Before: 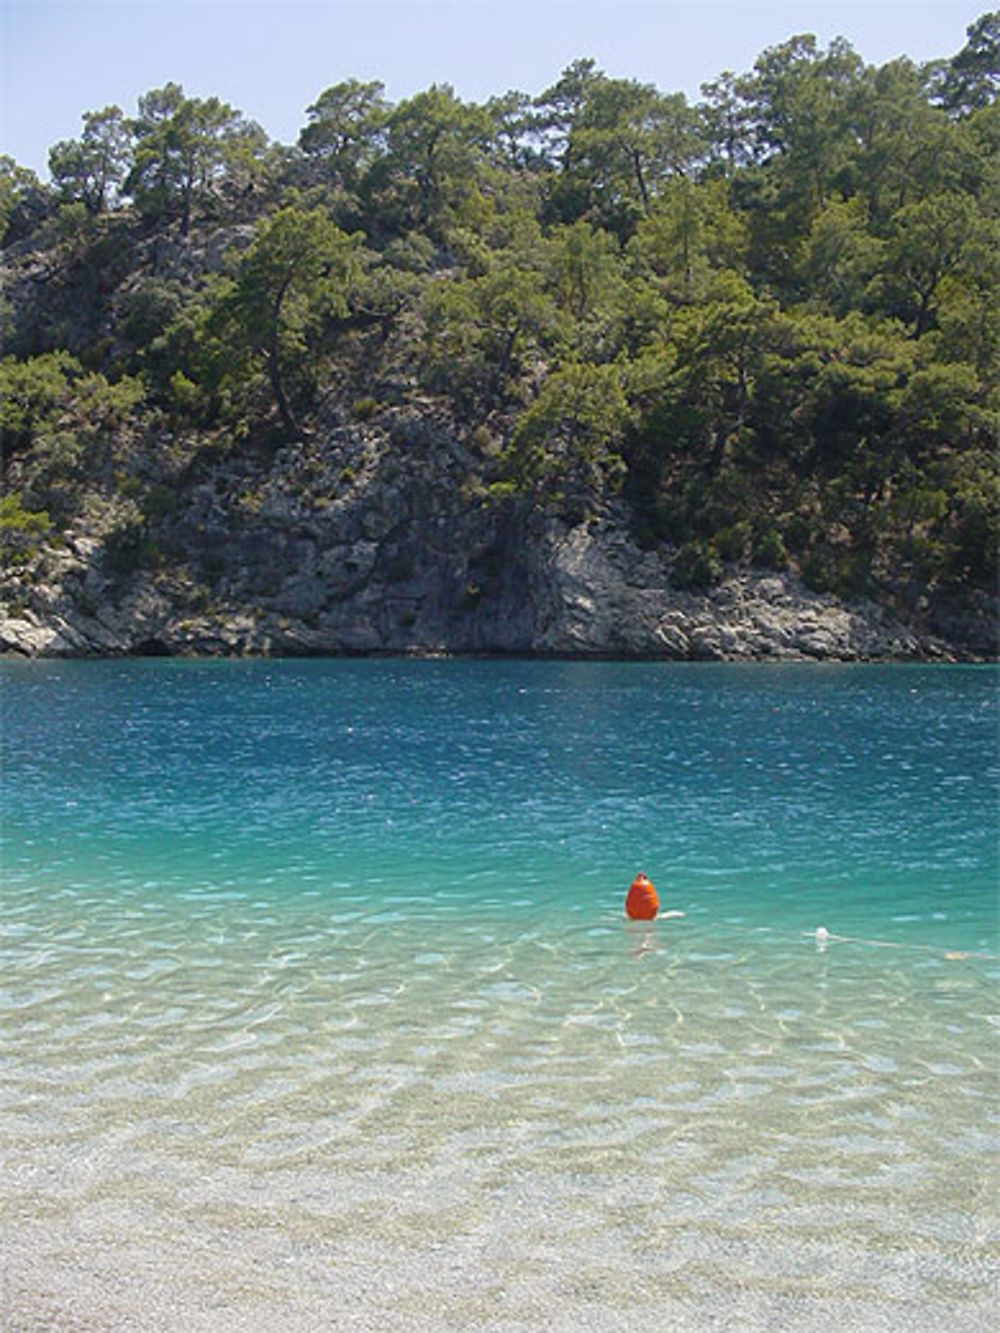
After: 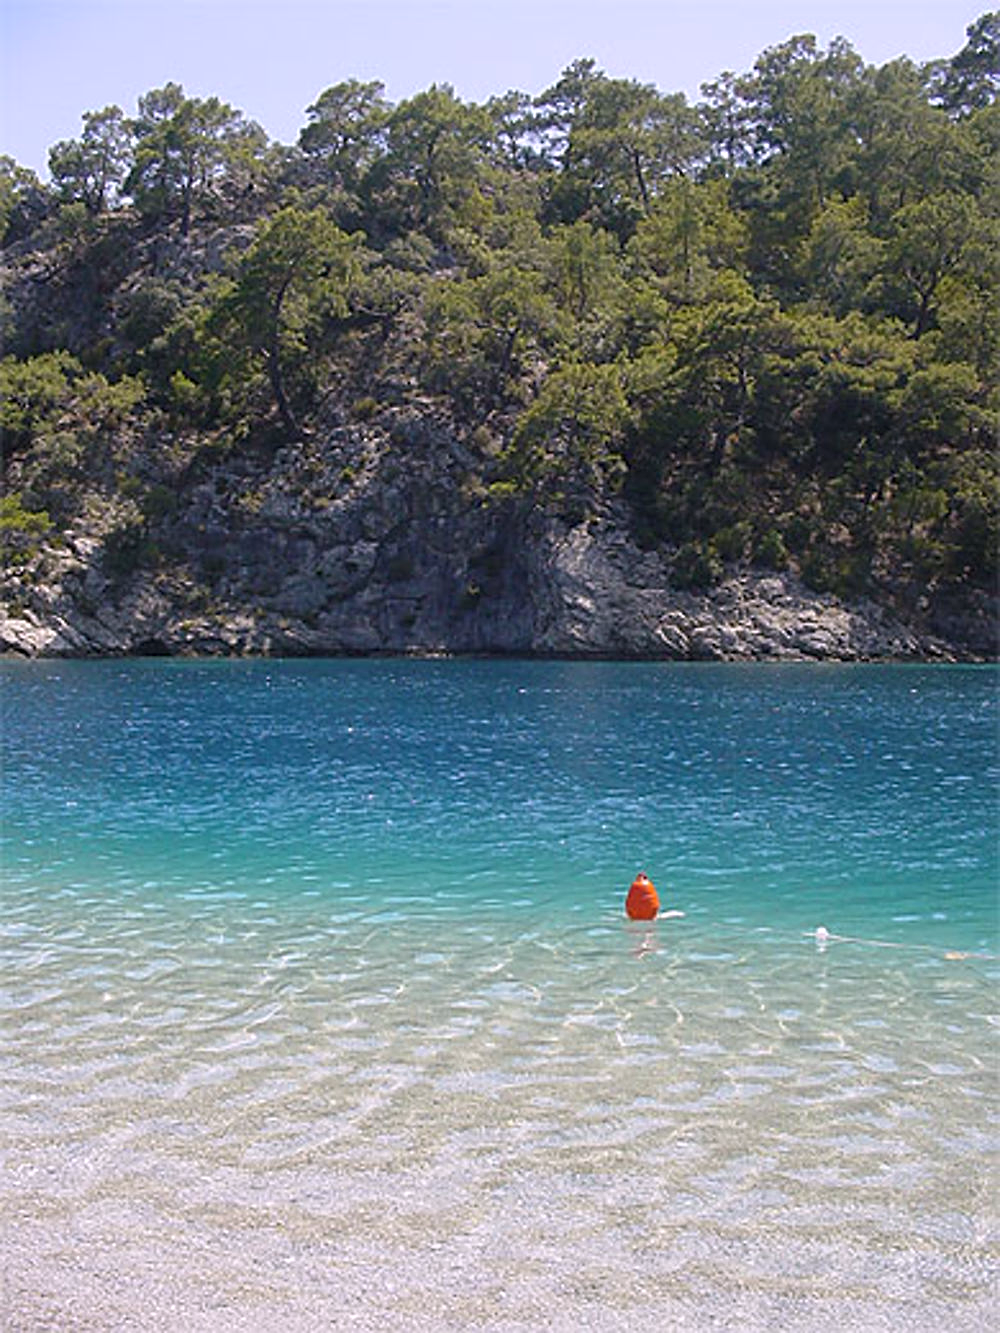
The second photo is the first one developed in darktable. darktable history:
white balance: red 1.05, blue 1.072
sharpen: on, module defaults
